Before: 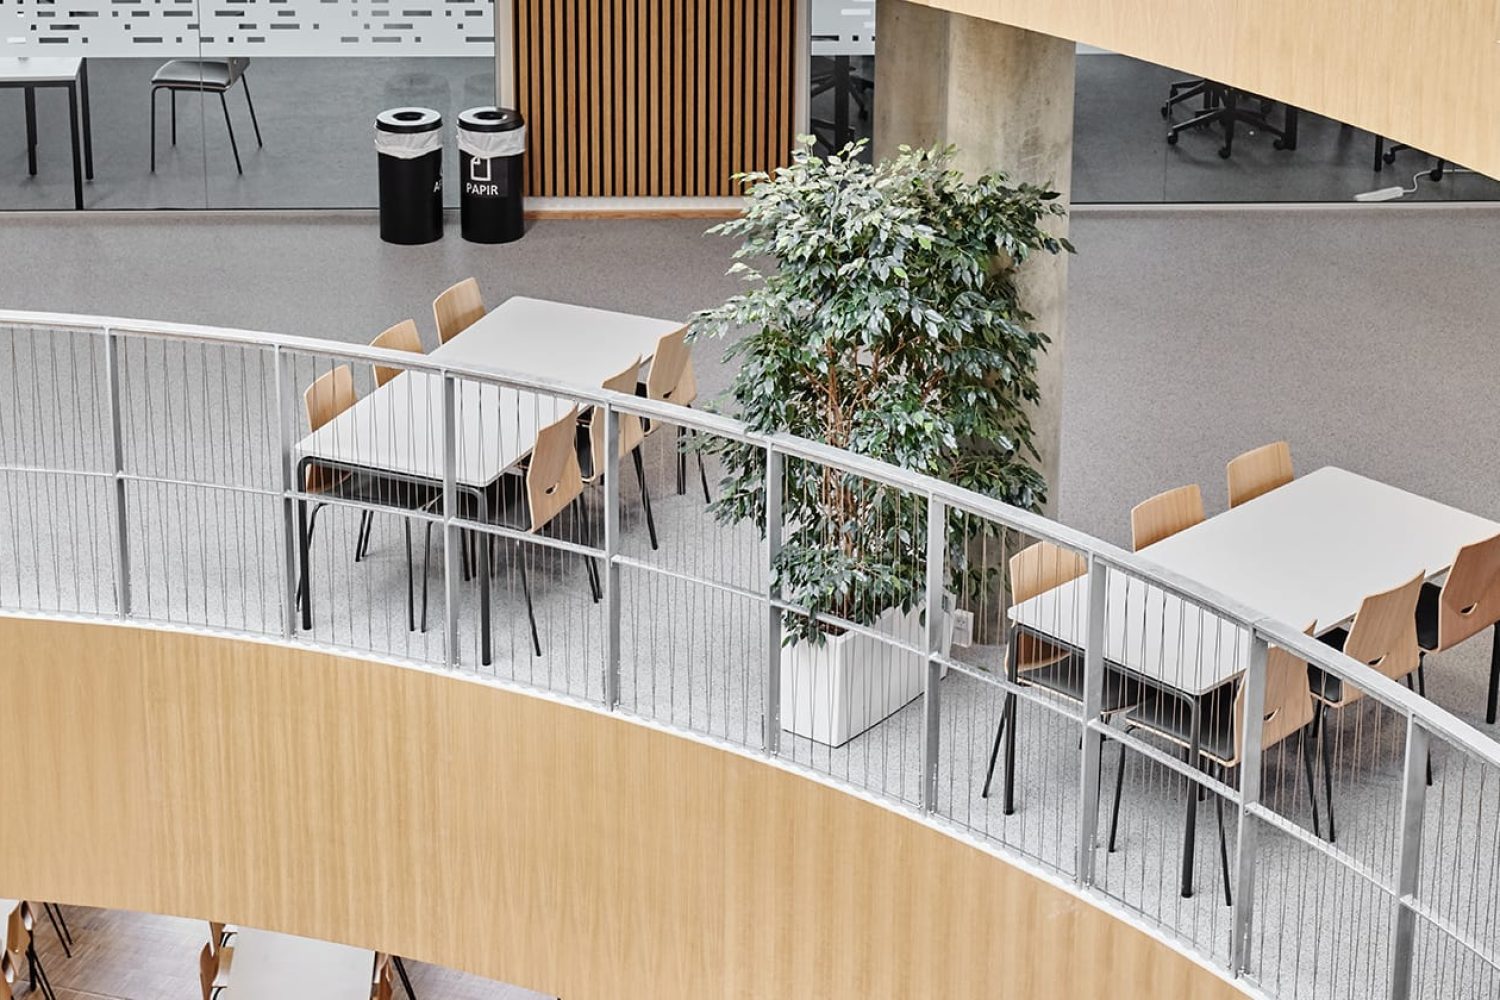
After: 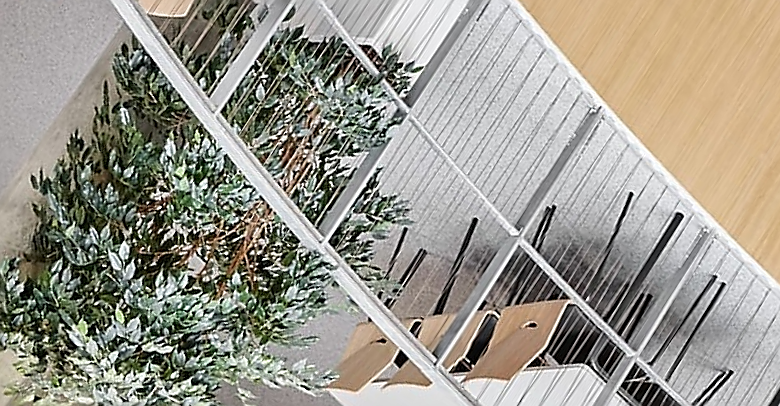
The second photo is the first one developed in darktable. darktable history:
sharpen: radius 1.368, amount 1.264, threshold 0.837
crop and rotate: angle 146.85°, left 9.202%, top 15.634%, right 4.515%, bottom 16.922%
